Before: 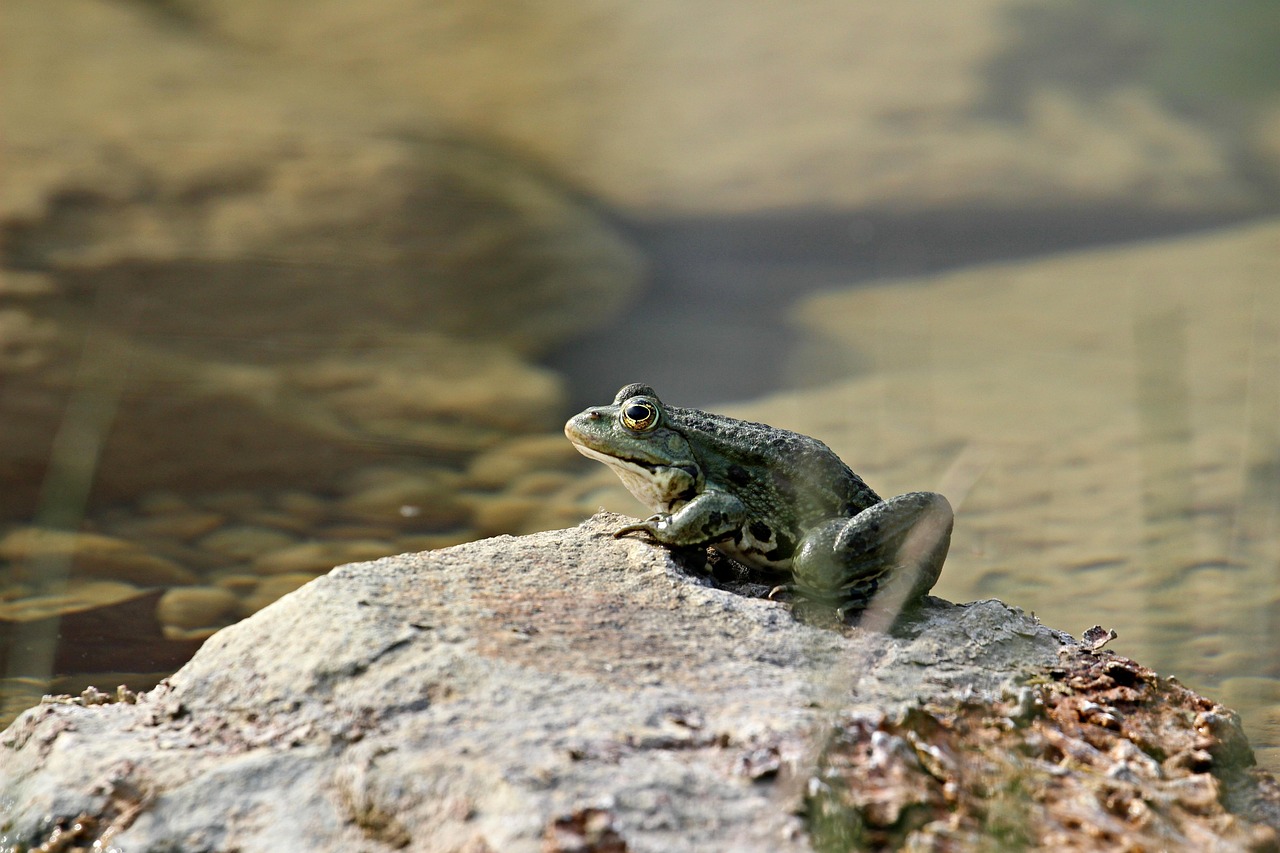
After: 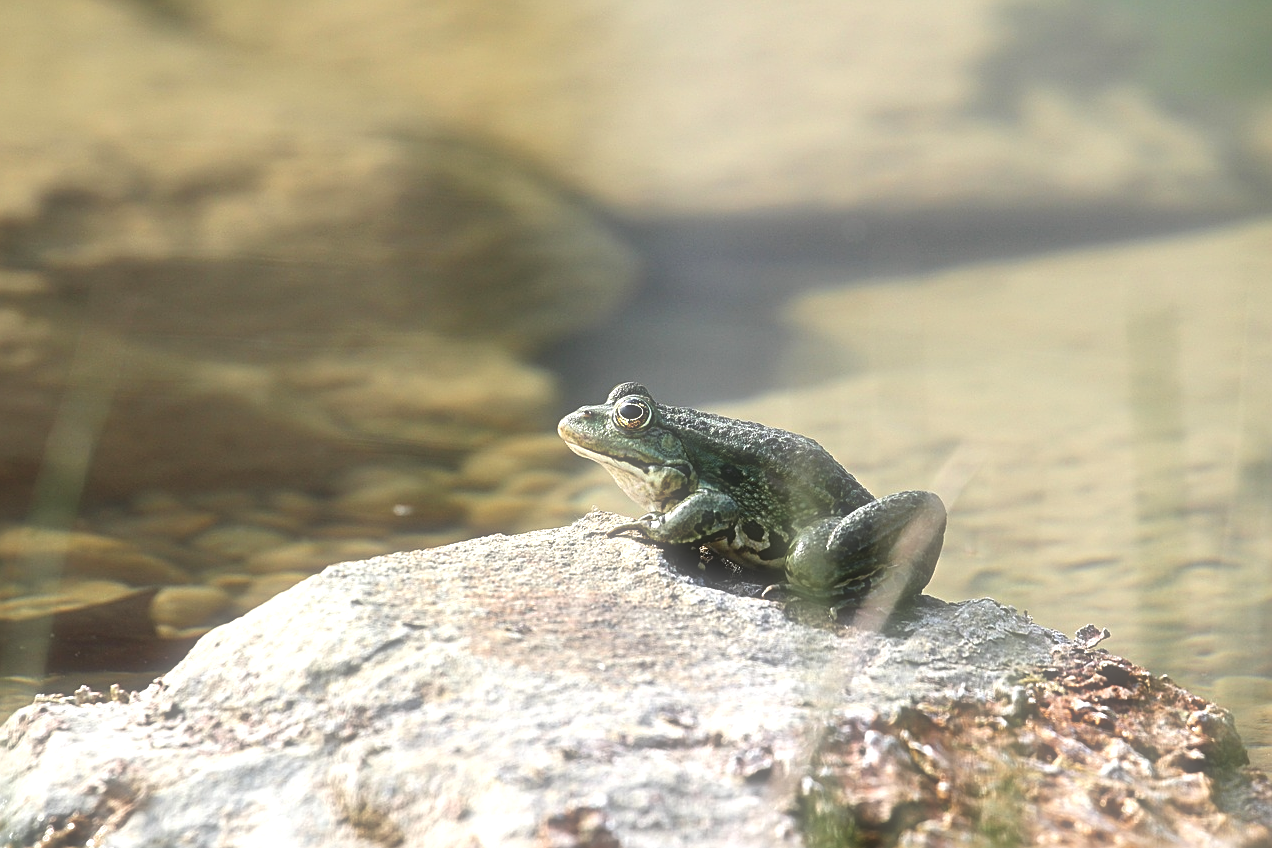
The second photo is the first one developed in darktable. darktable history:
exposure: black level correction 0, exposure 0.7 EV, compensate exposure bias true, compensate highlight preservation false
soften: size 60.24%, saturation 65.46%, brightness 0.506 EV, mix 25.7%
sharpen: on, module defaults
crop and rotate: left 0.614%, top 0.179%, bottom 0.309%
